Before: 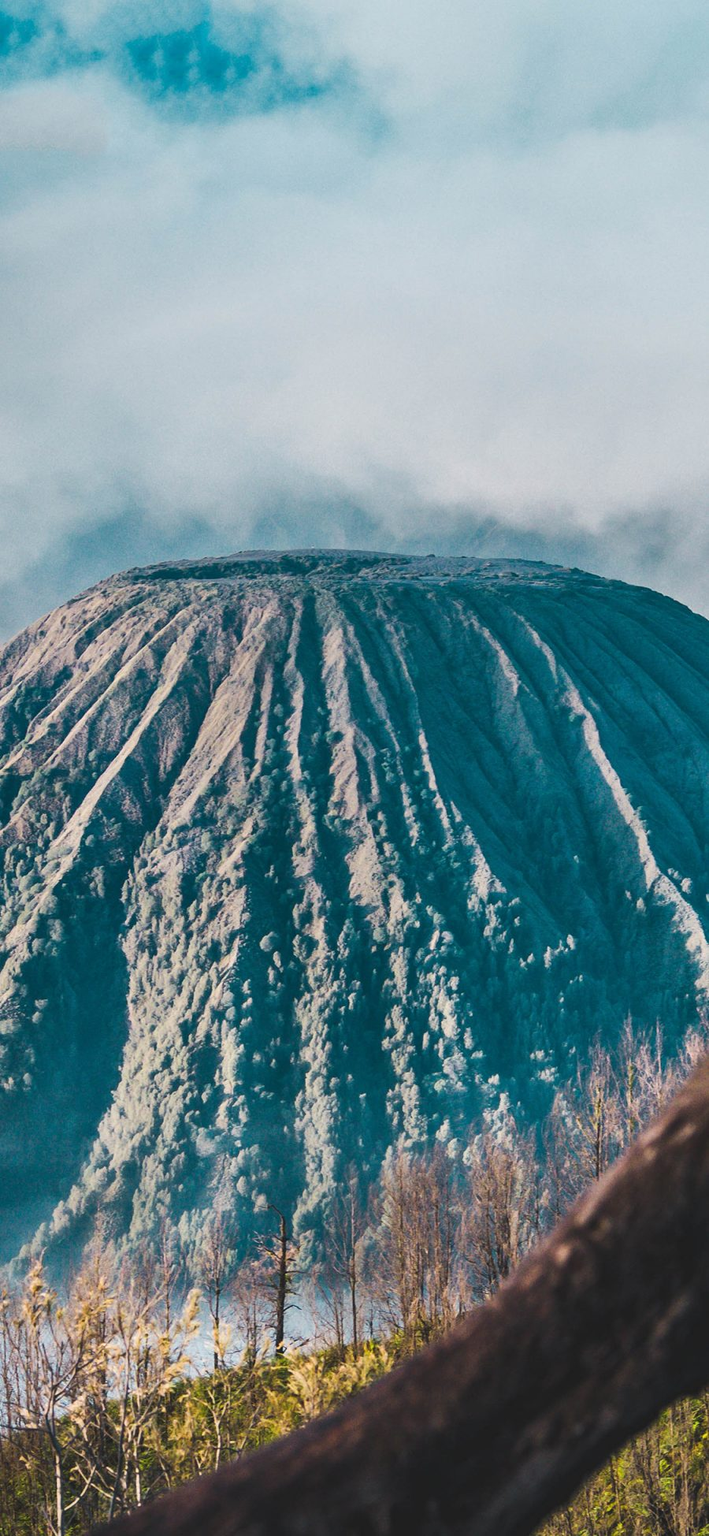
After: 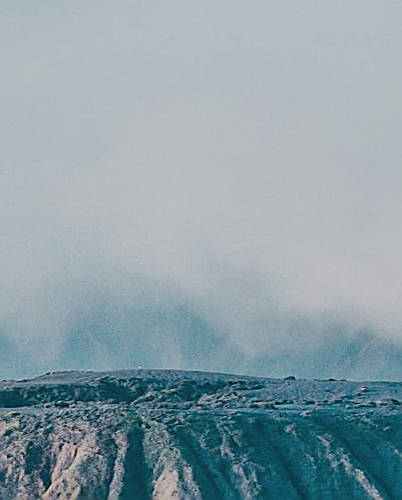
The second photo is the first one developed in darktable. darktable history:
filmic rgb: black relative exposure -7.65 EV, white relative exposure 4.56 EV, threshold -0.312 EV, transition 3.19 EV, structure ↔ texture 99.82%, hardness 3.61, color science v4 (2020), enable highlight reconstruction true
crop: left 28.614%, top 16.808%, right 26.655%, bottom 57.529%
sharpen: radius 1.385, amount 1.253, threshold 0.679
